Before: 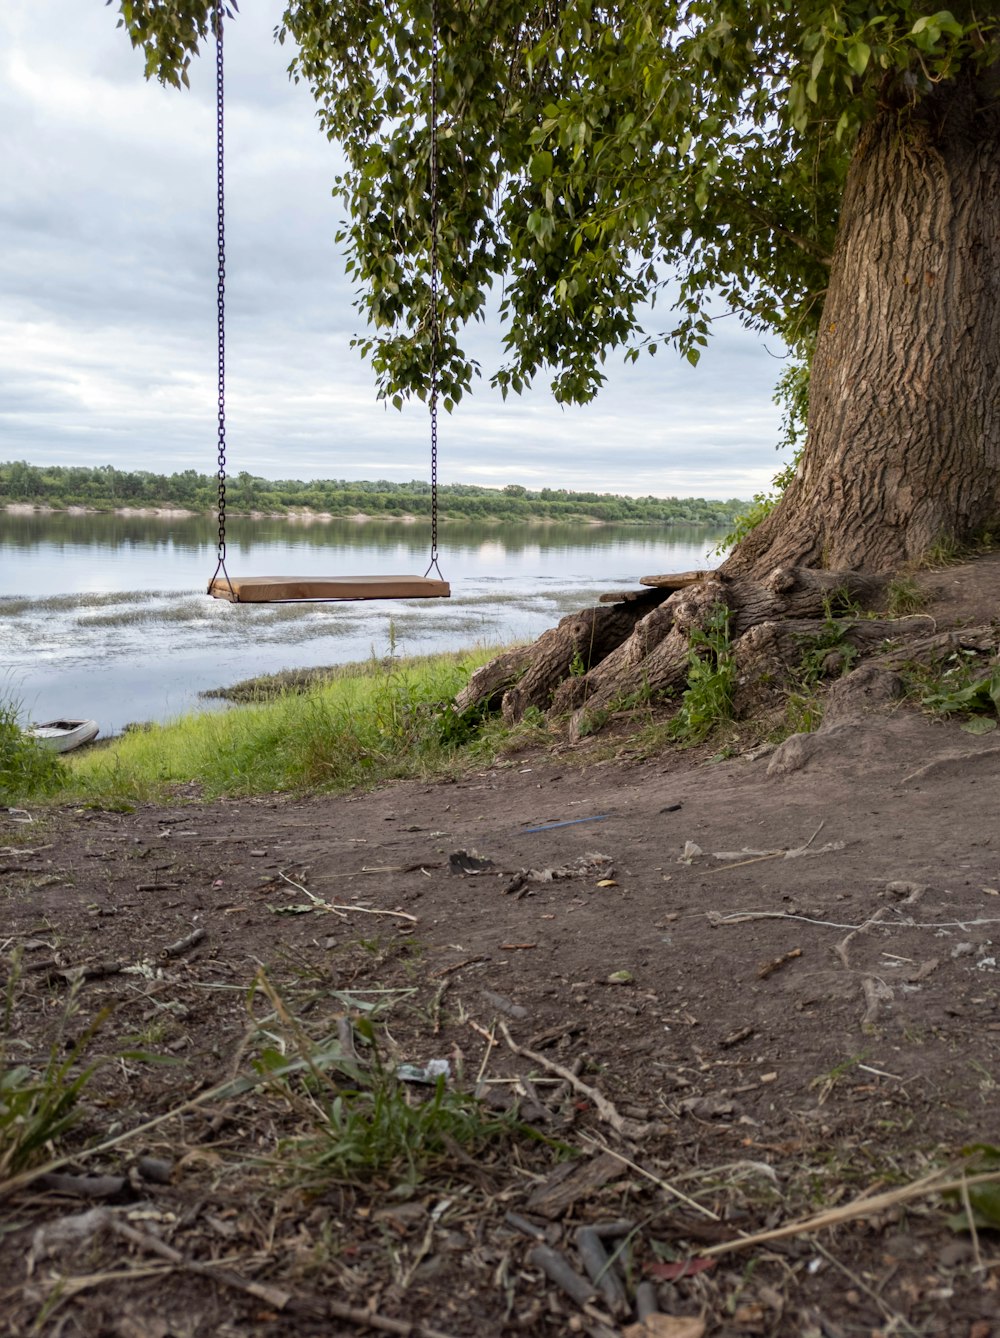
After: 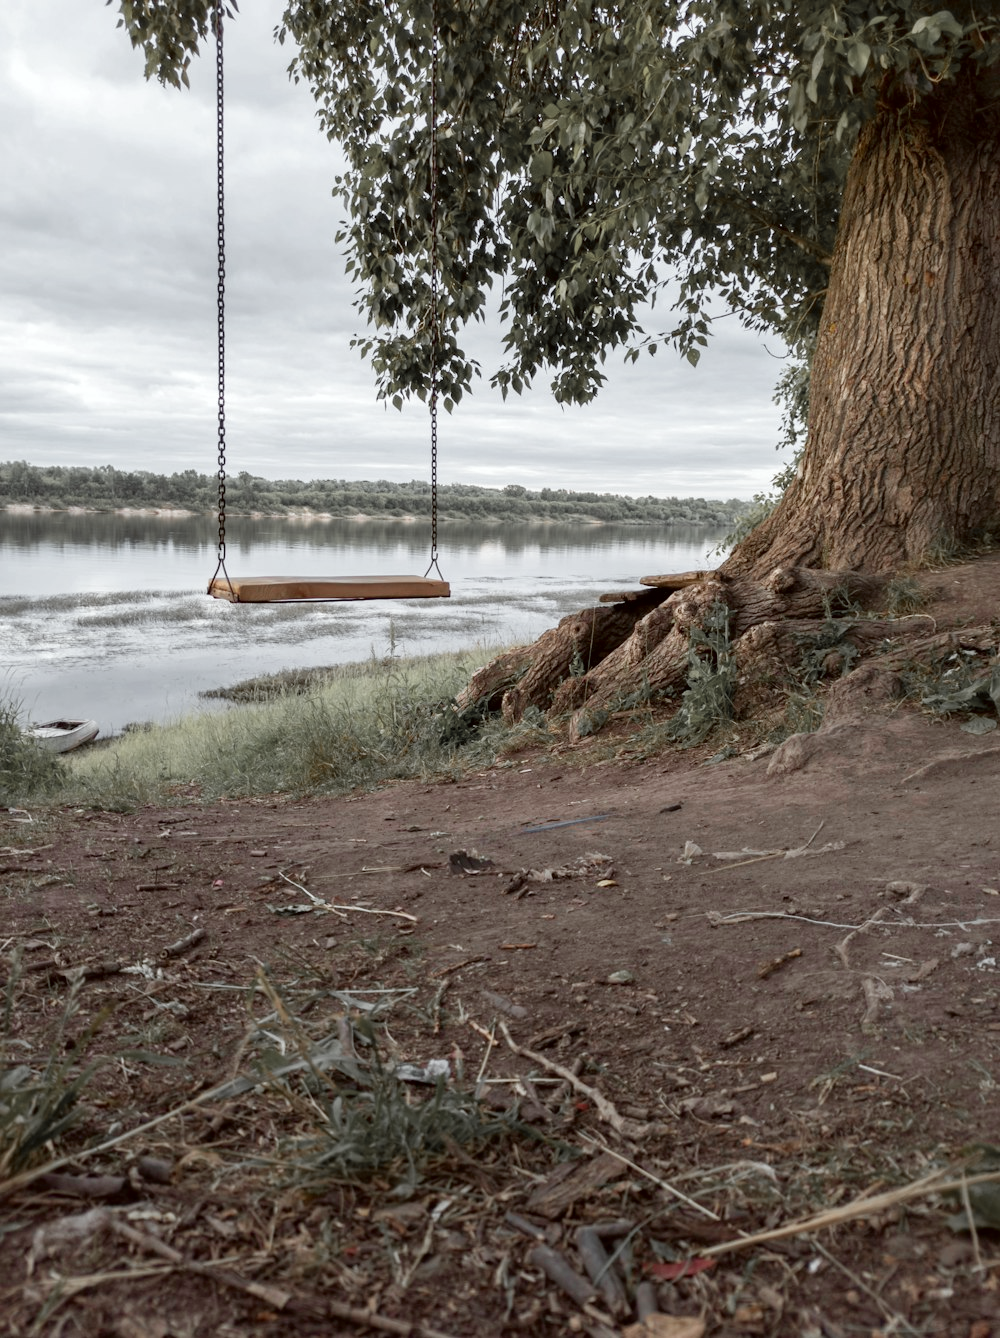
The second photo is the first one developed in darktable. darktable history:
color zones: curves: ch1 [(0, 0.638) (0.193, 0.442) (0.286, 0.15) (0.429, 0.14) (0.571, 0.142) (0.714, 0.154) (0.857, 0.175) (1, 0.638)]
color correction: highlights a* -2.73, highlights b* -2.09, shadows a* 2.41, shadows b* 2.73
